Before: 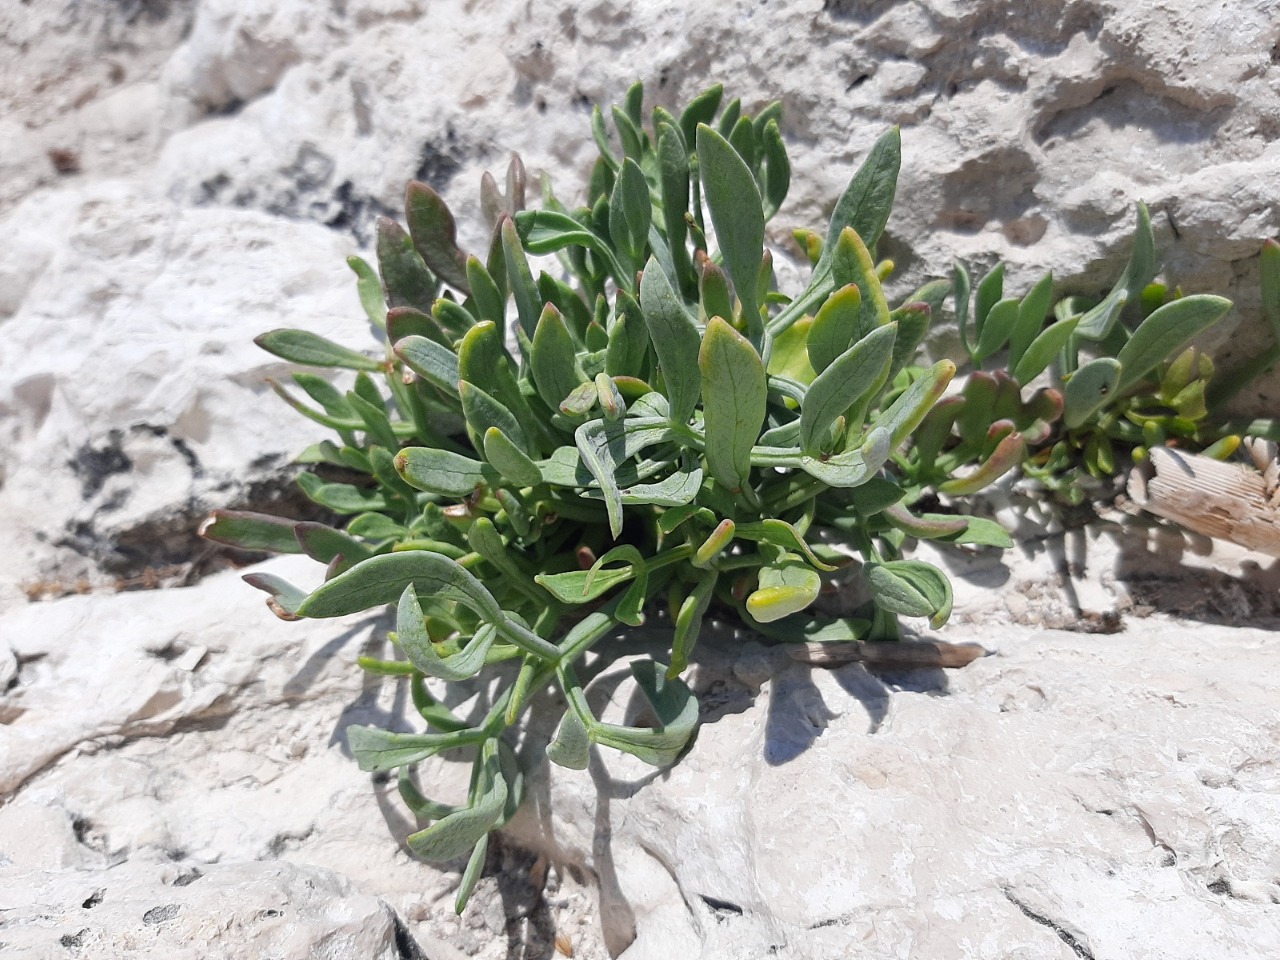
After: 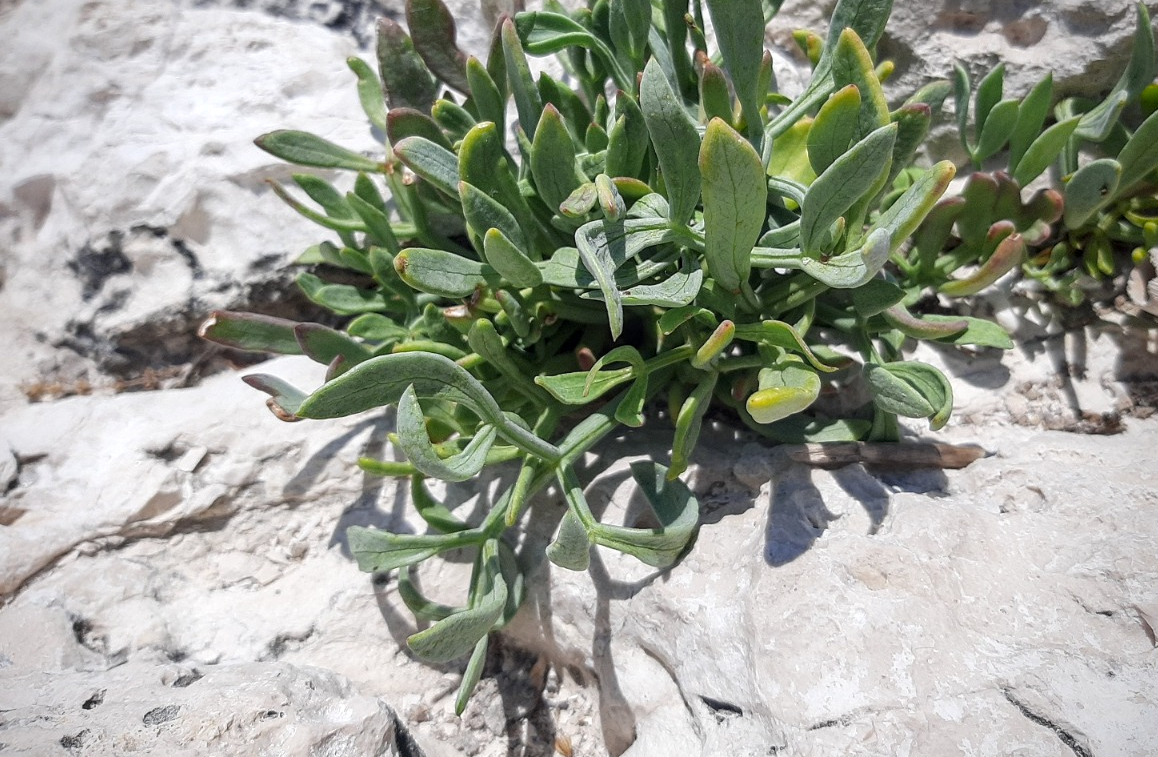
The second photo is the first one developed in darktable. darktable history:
crop: top 20.814%, right 9.472%, bottom 0.284%
vignetting: saturation 0.385, unbound false
local contrast: on, module defaults
